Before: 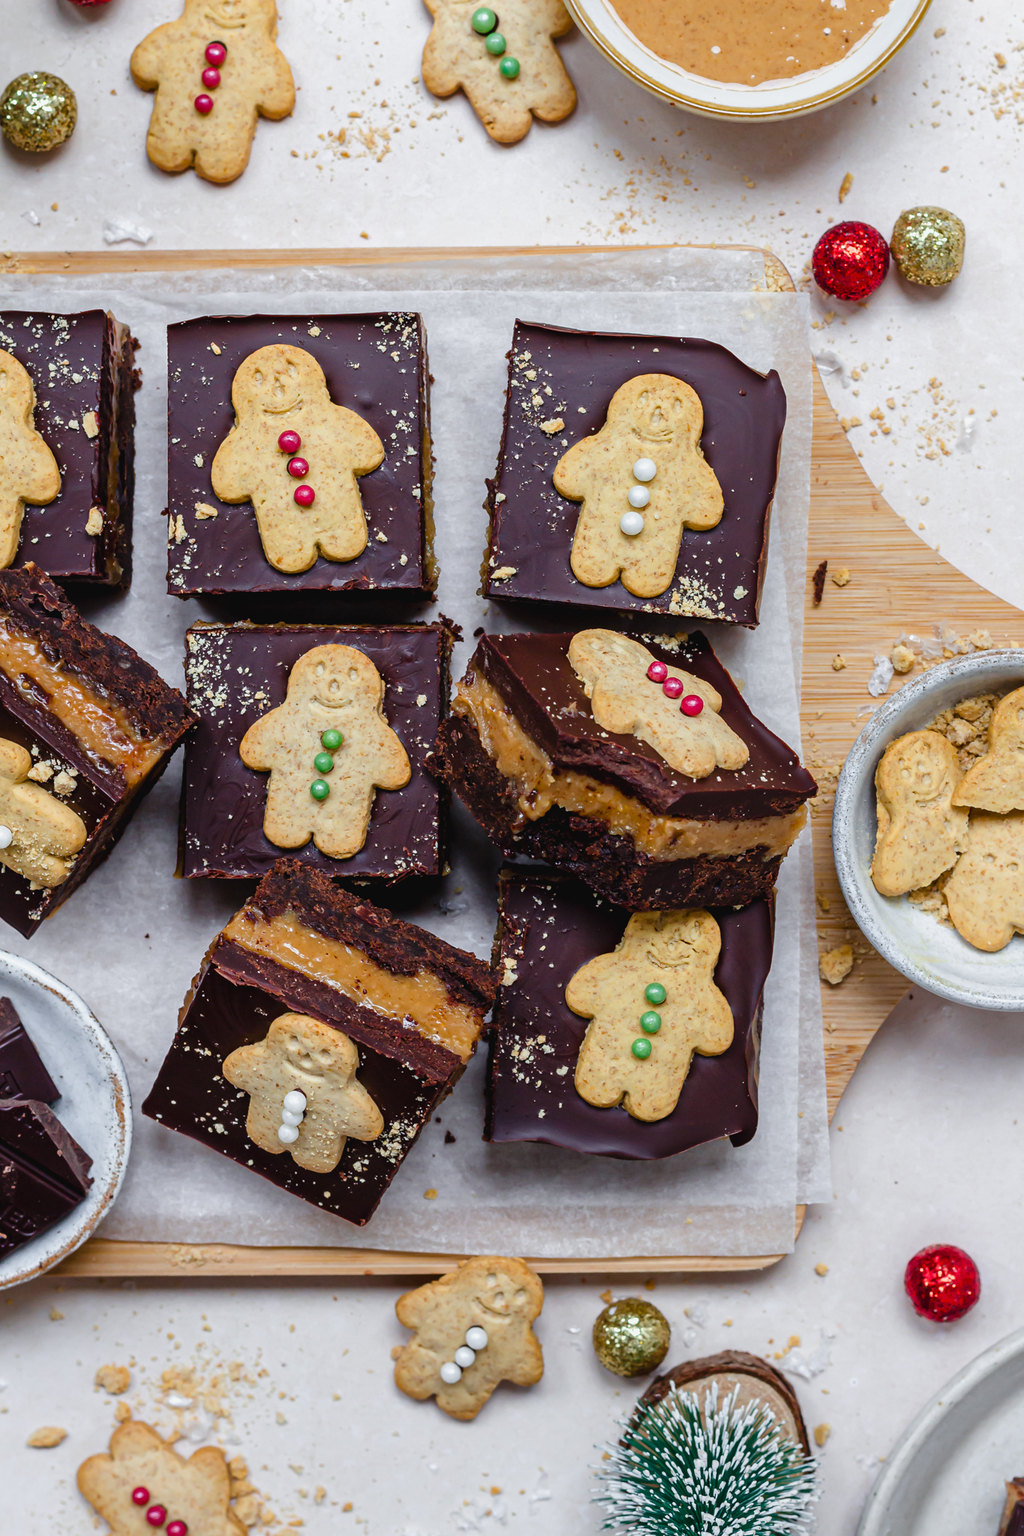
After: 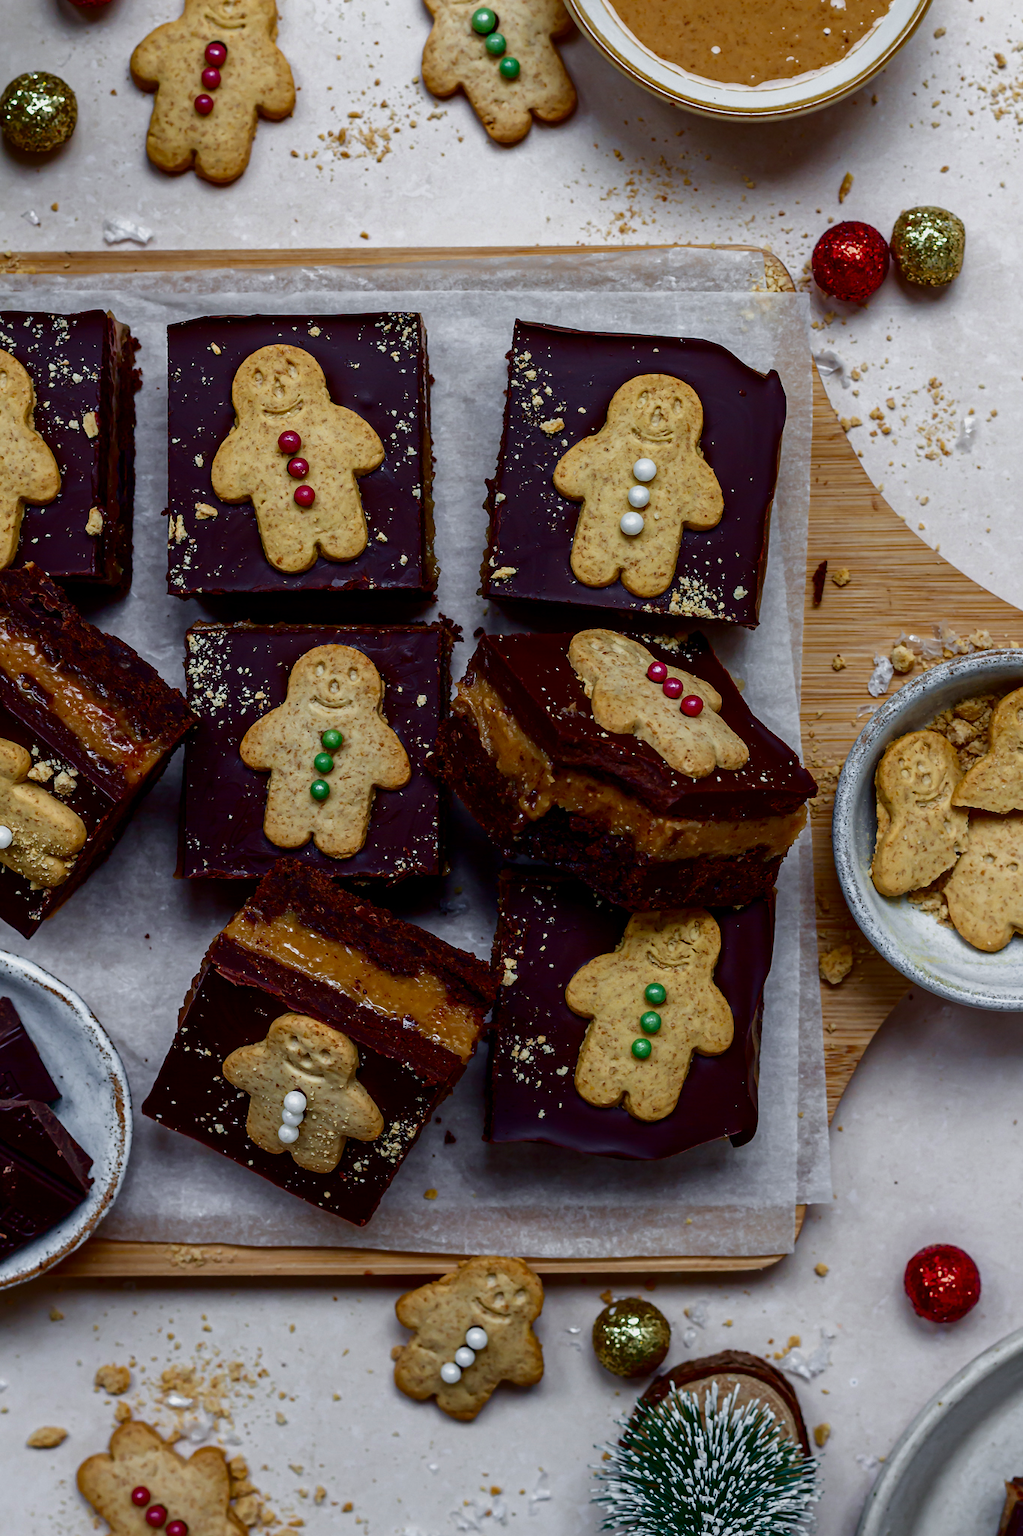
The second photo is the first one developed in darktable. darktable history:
velvia: on, module defaults
contrast brightness saturation: brightness -0.52
